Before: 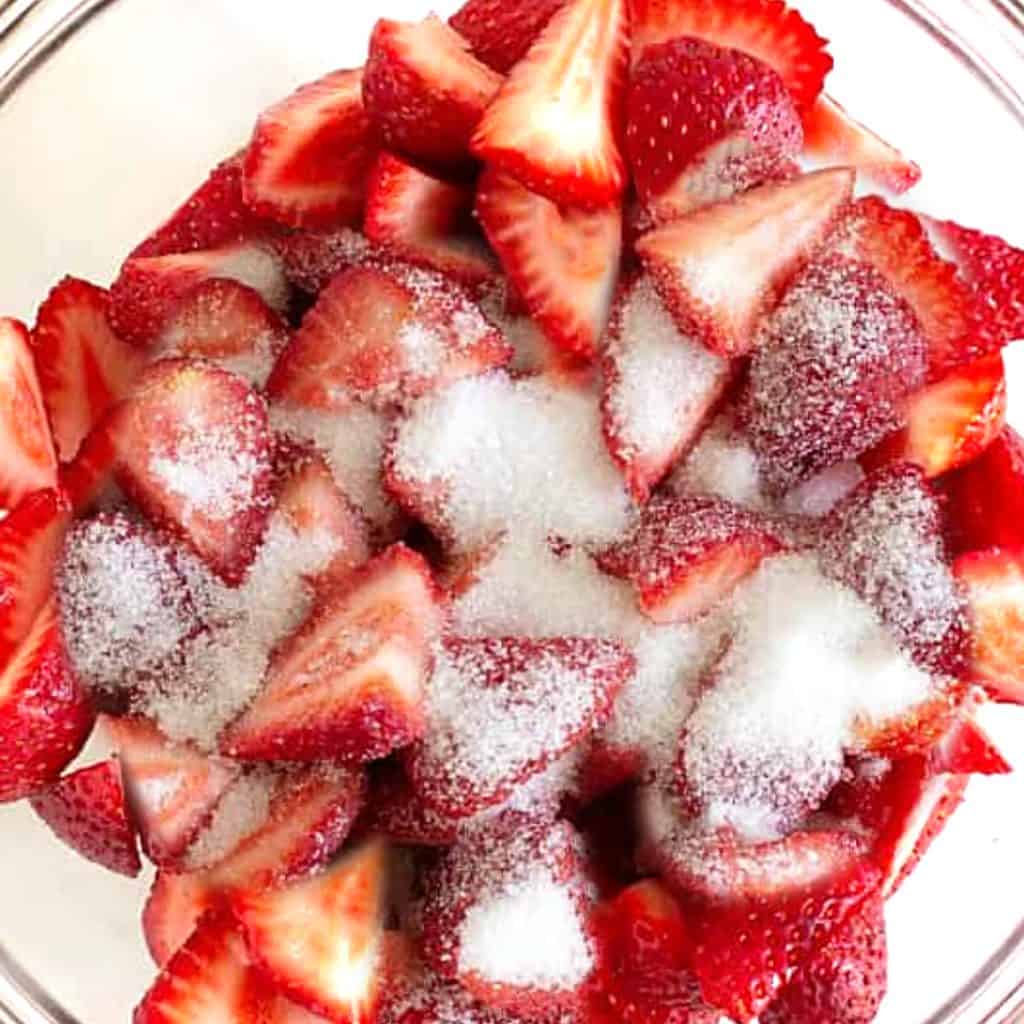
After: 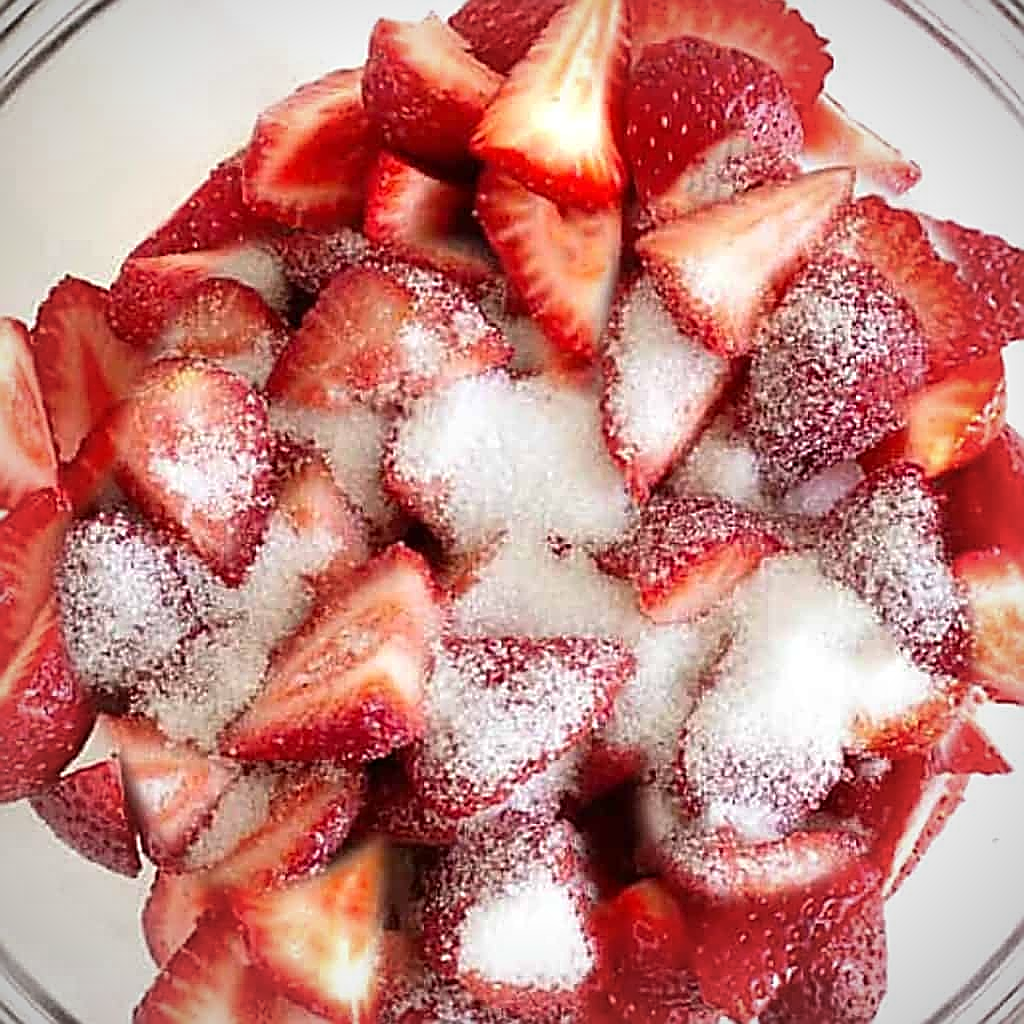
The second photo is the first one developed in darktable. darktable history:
sharpen: radius 1.735, amount 1.29
vignetting: fall-off radius 61.11%
tone equalizer: mask exposure compensation -0.498 EV
